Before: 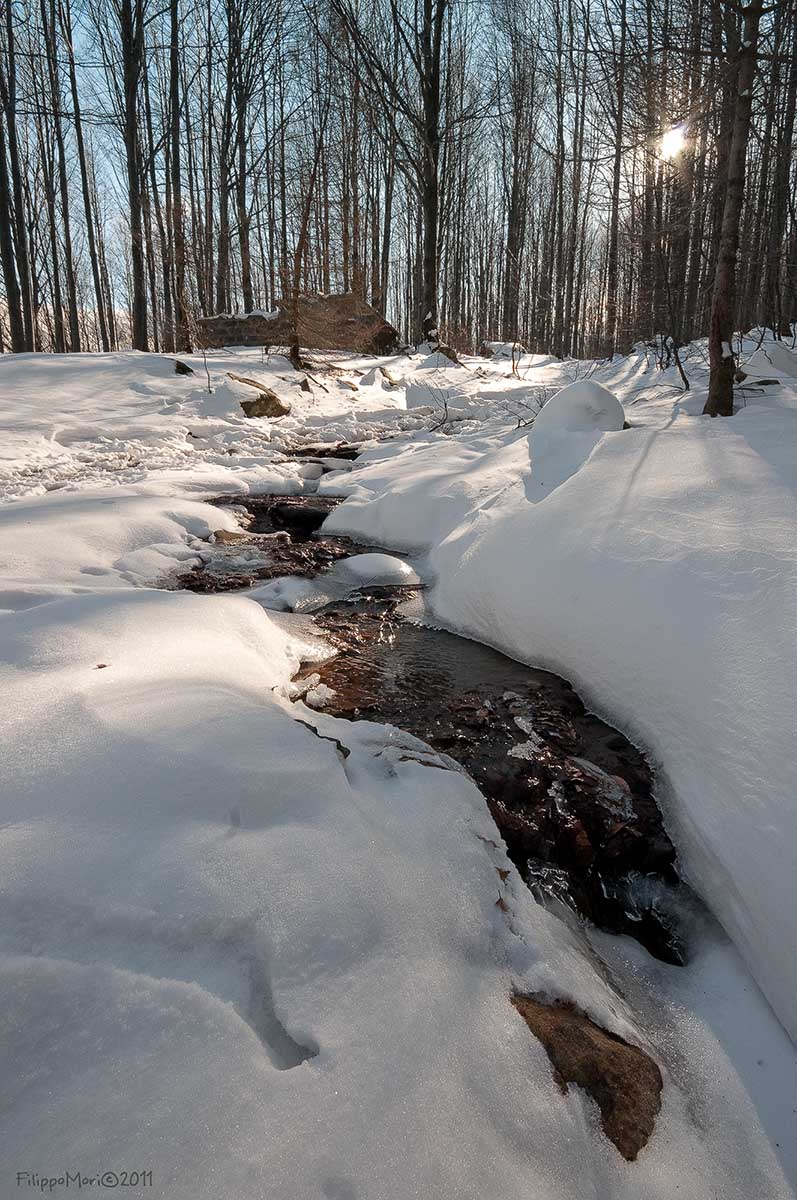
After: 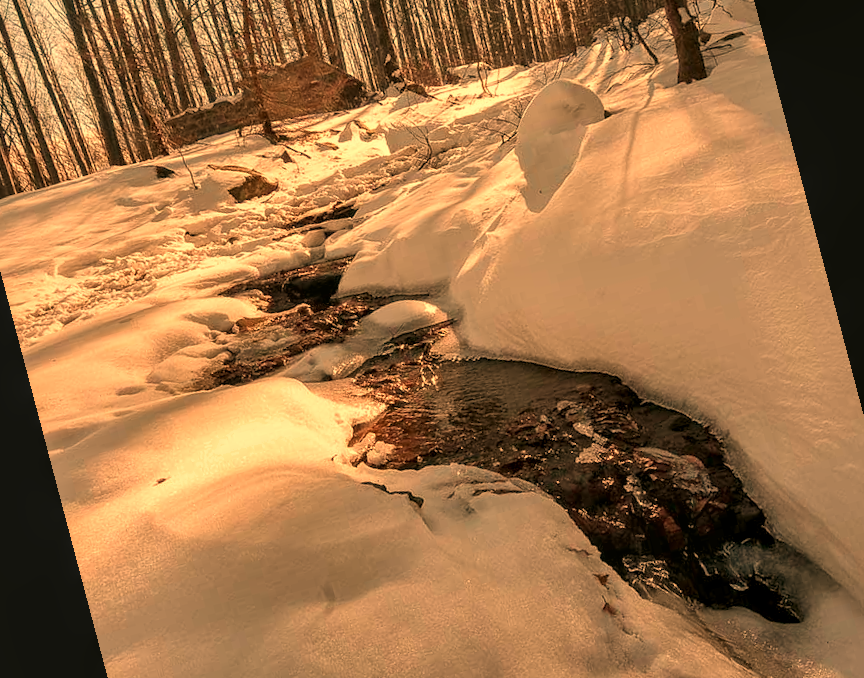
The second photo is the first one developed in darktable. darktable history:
white balance: red 1.467, blue 0.684
local contrast: on, module defaults
color balance: mode lift, gamma, gain (sRGB), lift [1.04, 1, 1, 0.97], gamma [1.01, 1, 1, 0.97], gain [0.96, 1, 1, 0.97]
rotate and perspective: rotation -14.8°, crop left 0.1, crop right 0.903, crop top 0.25, crop bottom 0.748
shadows and highlights: shadows 30.63, highlights -63.22, shadows color adjustment 98%, highlights color adjustment 58.61%, soften with gaussian
